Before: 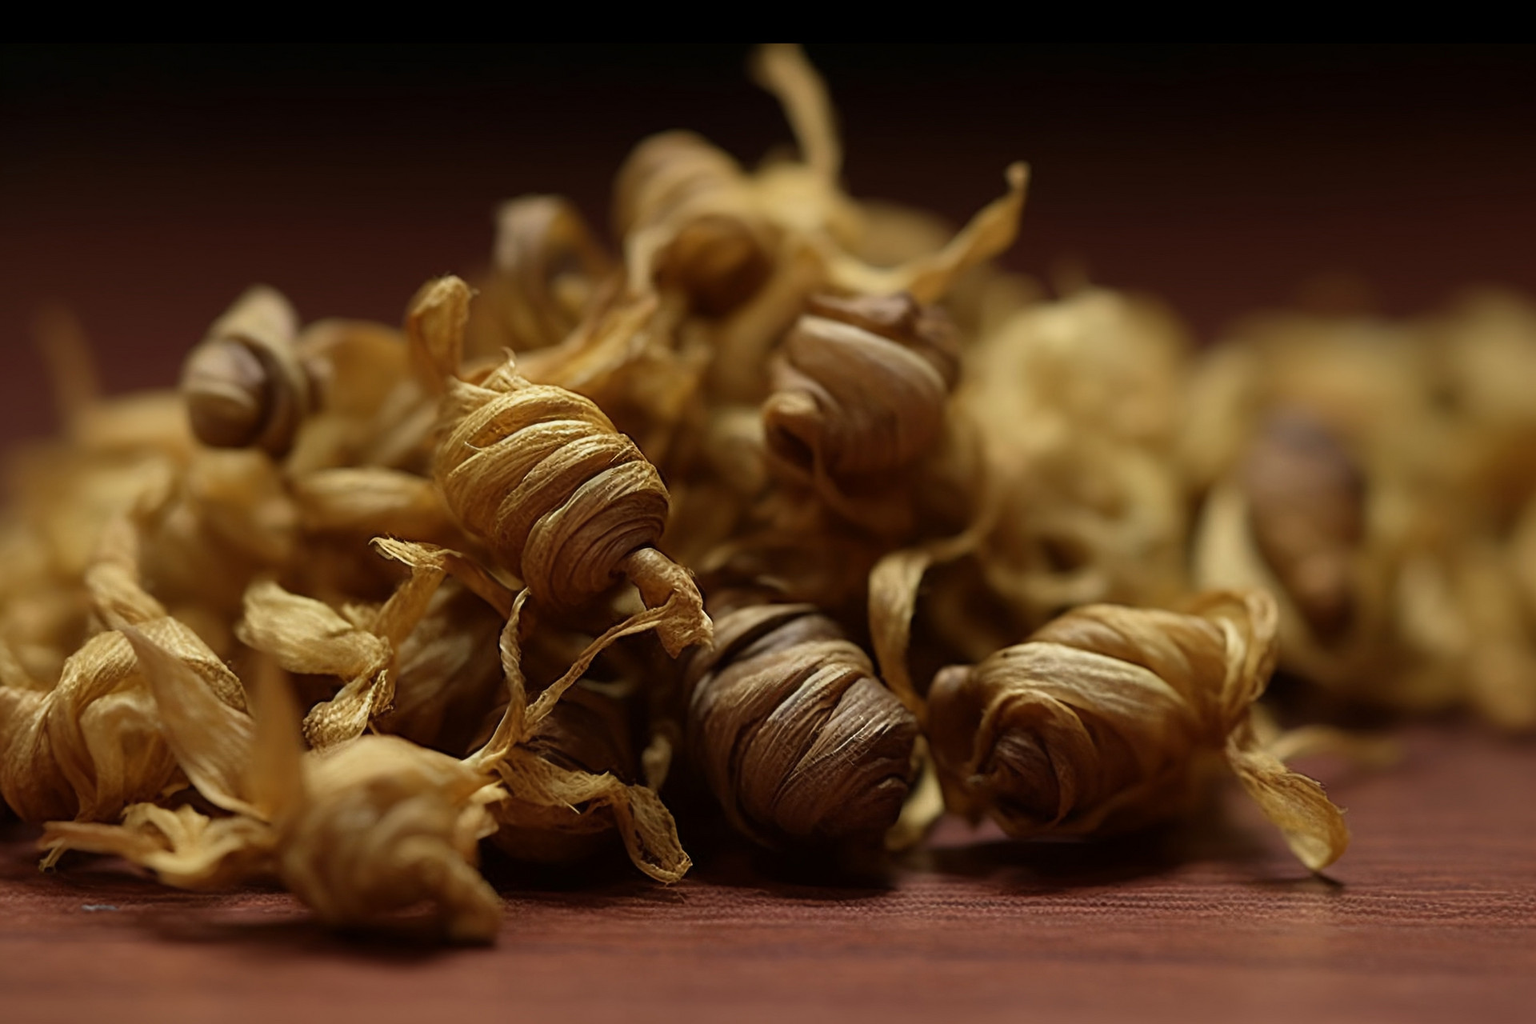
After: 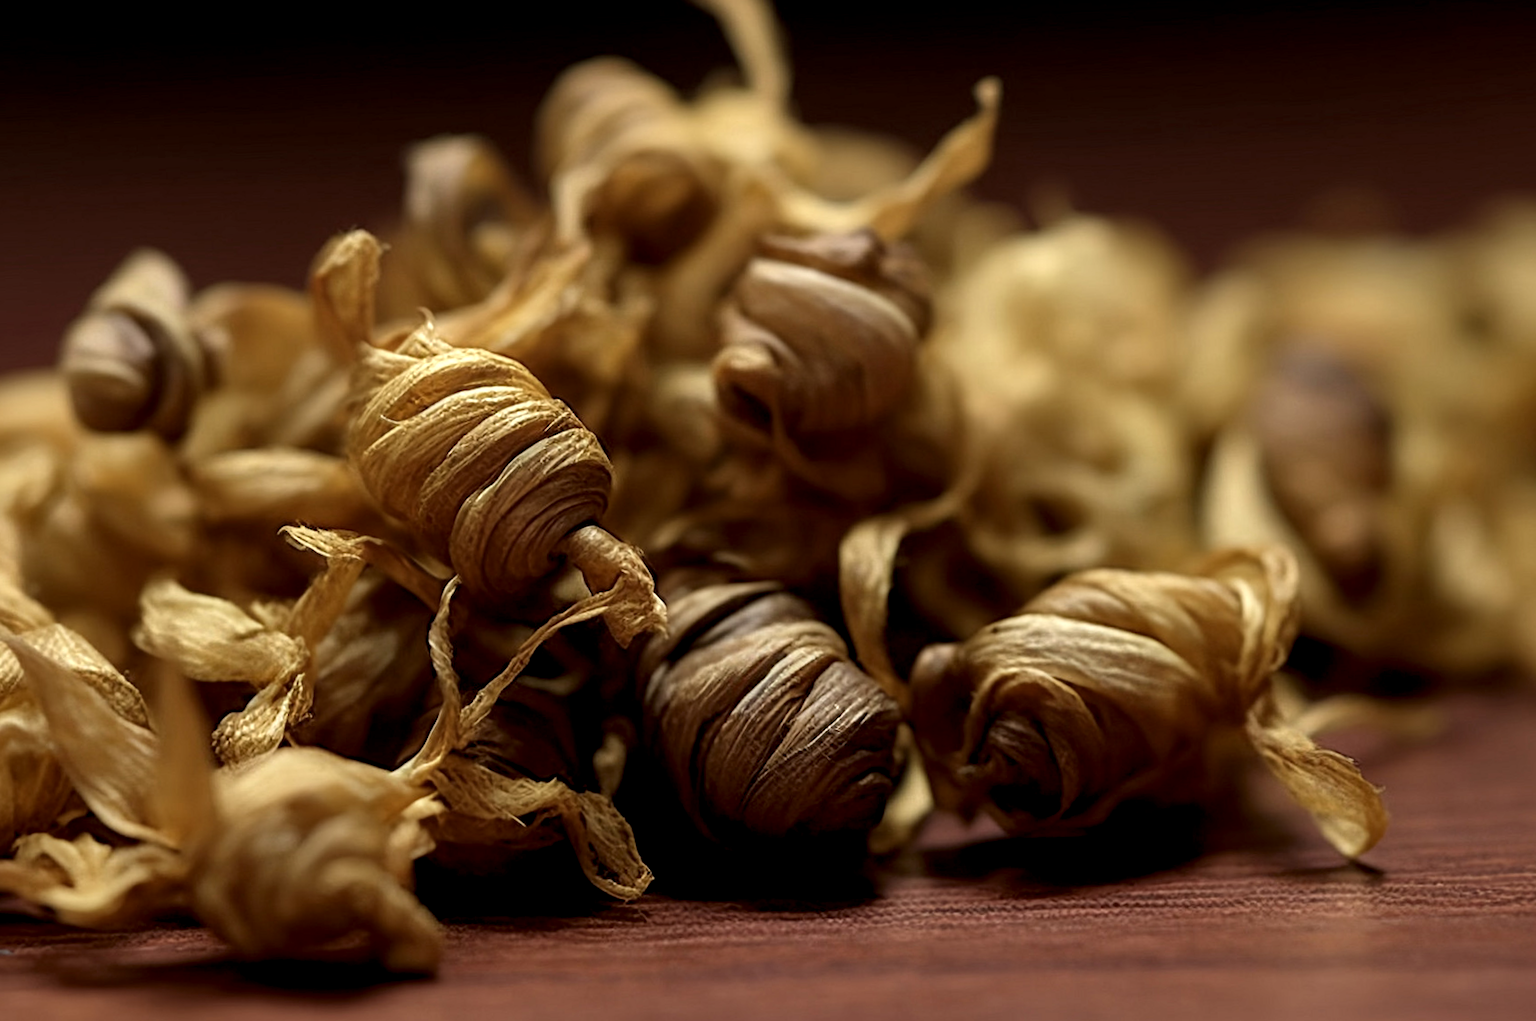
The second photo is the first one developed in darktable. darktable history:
local contrast: detail 135%, midtone range 0.746
crop and rotate: angle 2.24°, left 5.557%, top 5.708%
